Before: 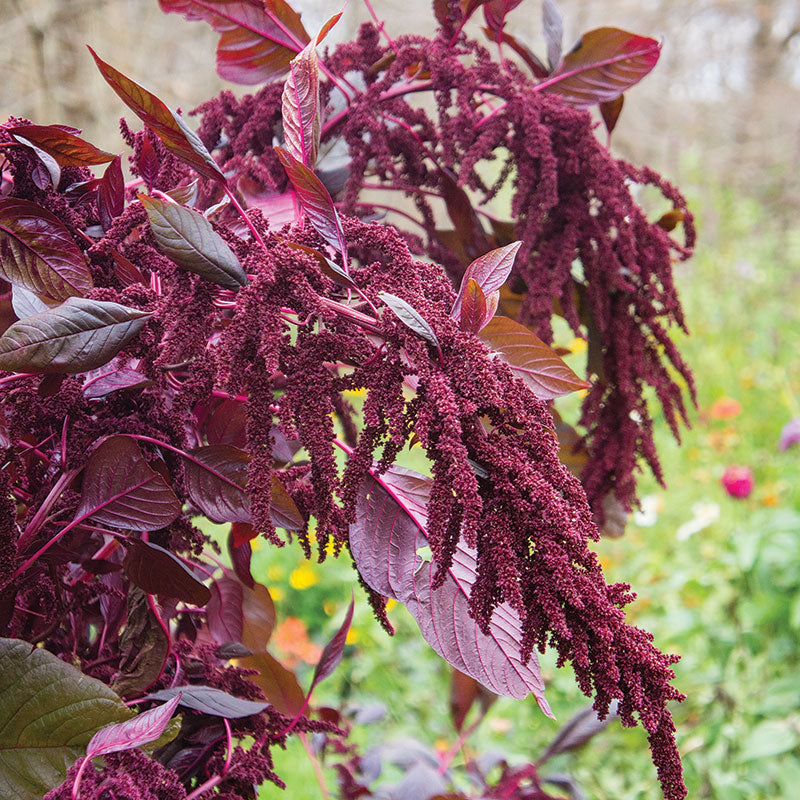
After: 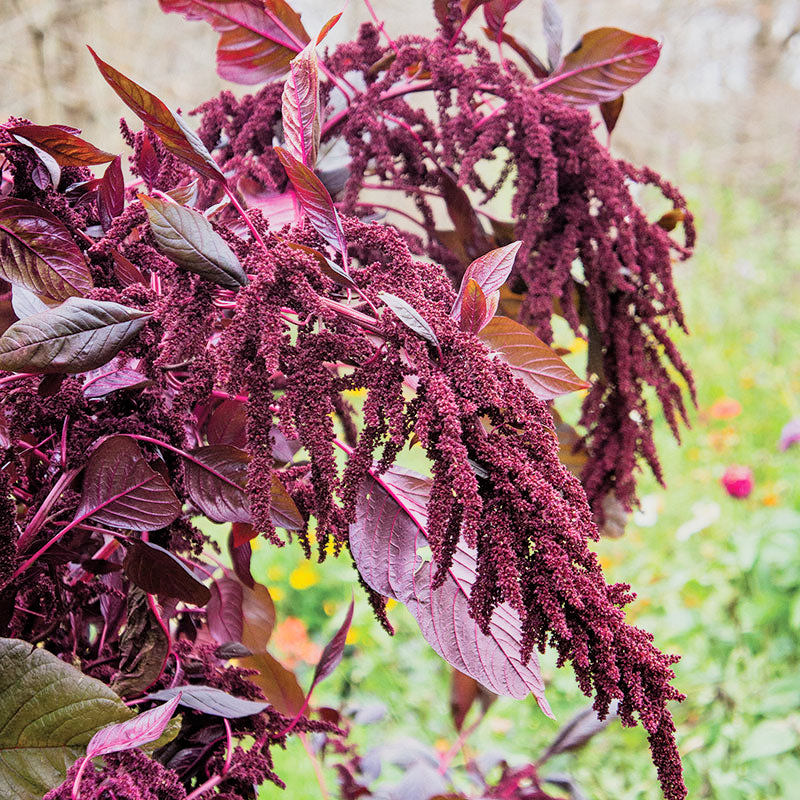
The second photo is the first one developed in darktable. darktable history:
filmic rgb: black relative exposure -5 EV, white relative exposure 3.98 EV, threshold 5.97 EV, hardness 2.91, contrast 1.405, highlights saturation mix -28.88%, enable highlight reconstruction true
tone equalizer: -8 EV 0.964 EV, -7 EV 0.969 EV, -6 EV 1.01 EV, -5 EV 1.01 EV, -4 EV 1.03 EV, -3 EV 0.759 EV, -2 EV 0.504 EV, -1 EV 0.231 EV, luminance estimator HSV value / RGB max
